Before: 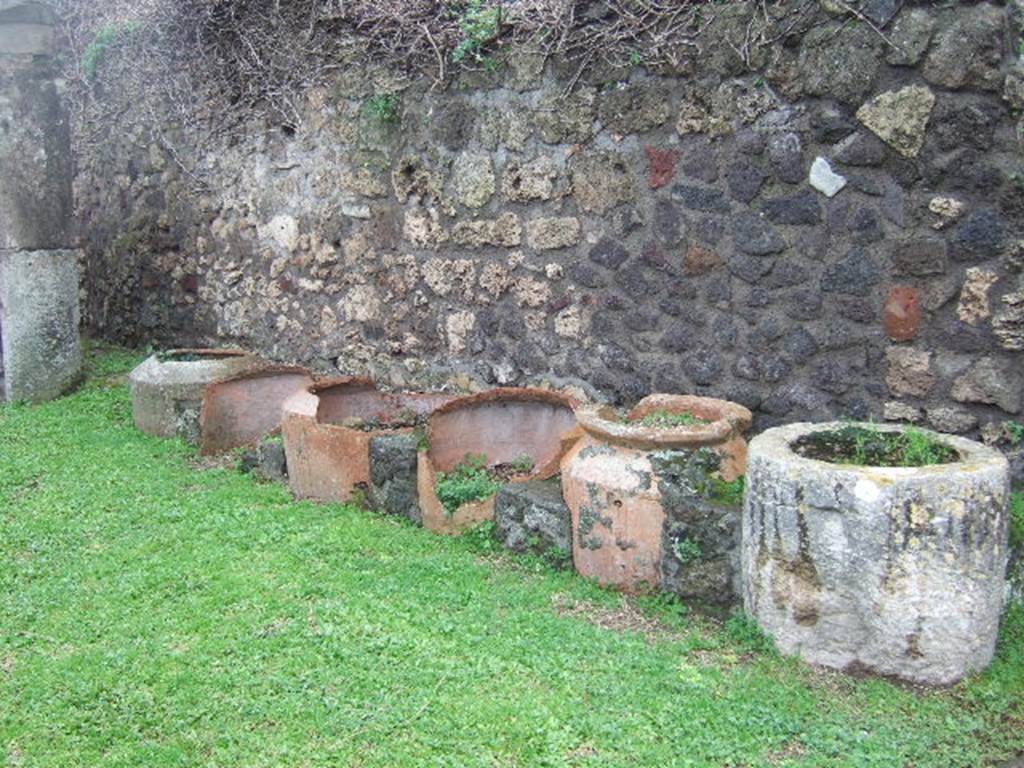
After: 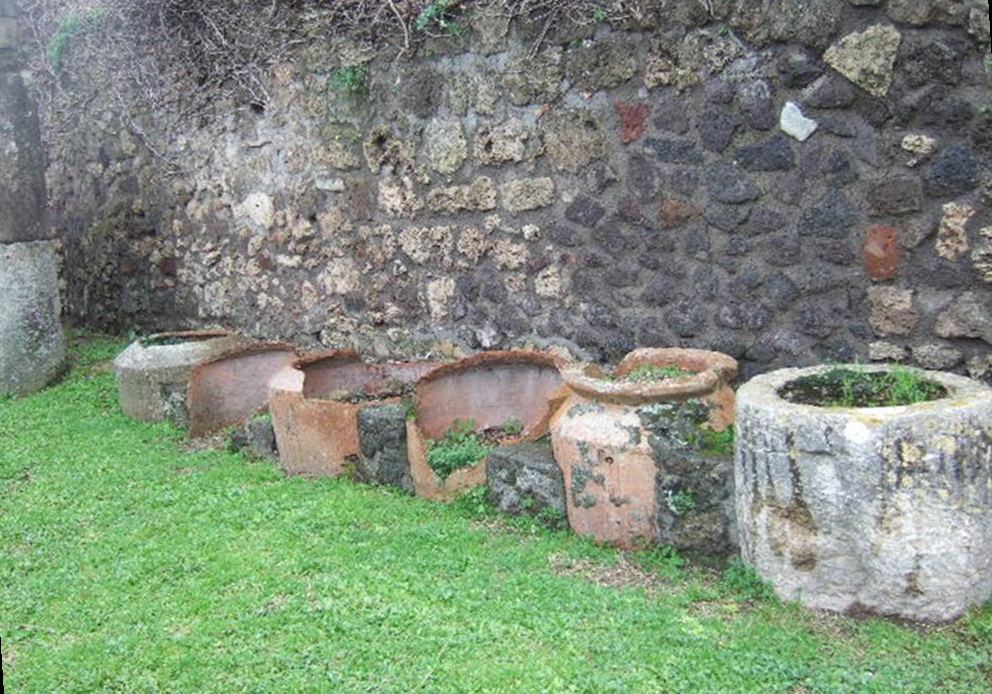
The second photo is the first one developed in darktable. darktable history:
rotate and perspective: rotation -3.52°, crop left 0.036, crop right 0.964, crop top 0.081, crop bottom 0.919
exposure: compensate highlight preservation false
